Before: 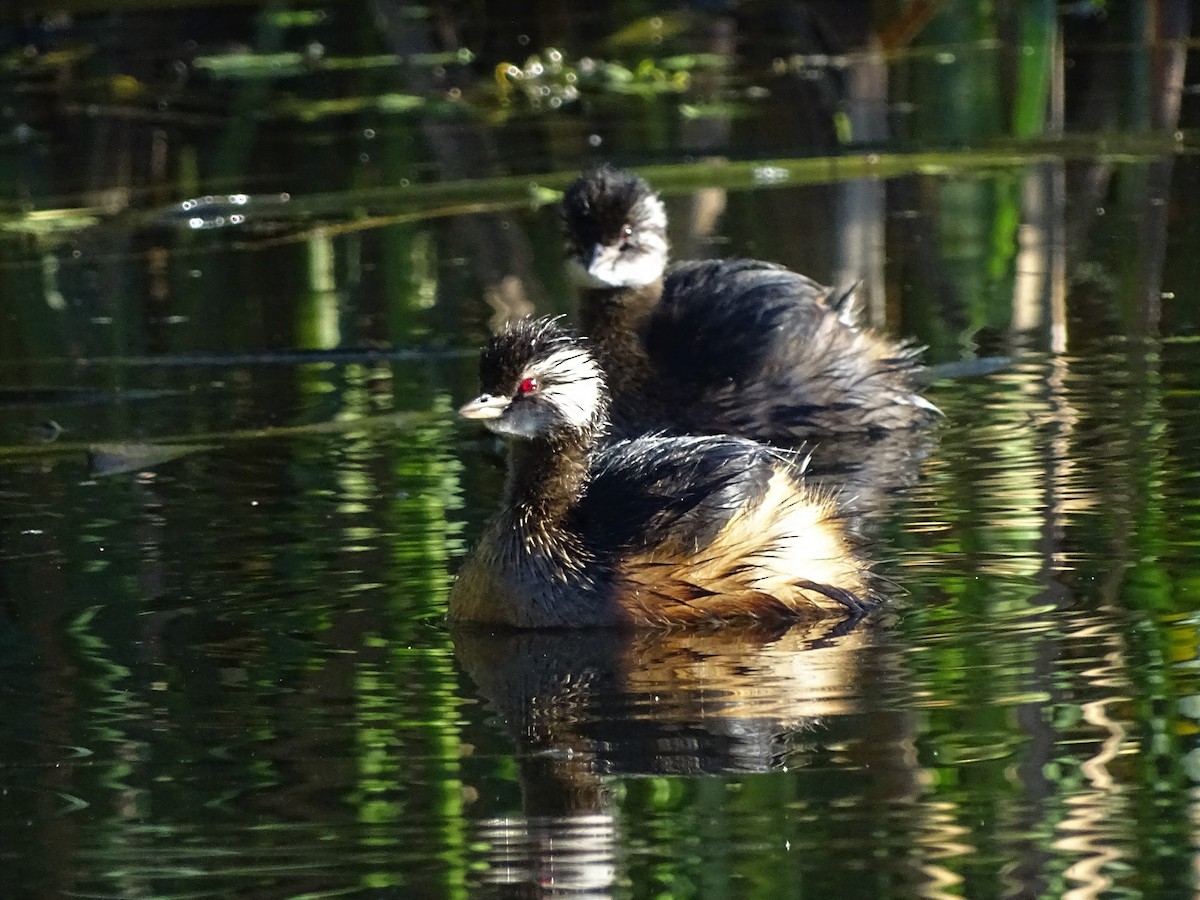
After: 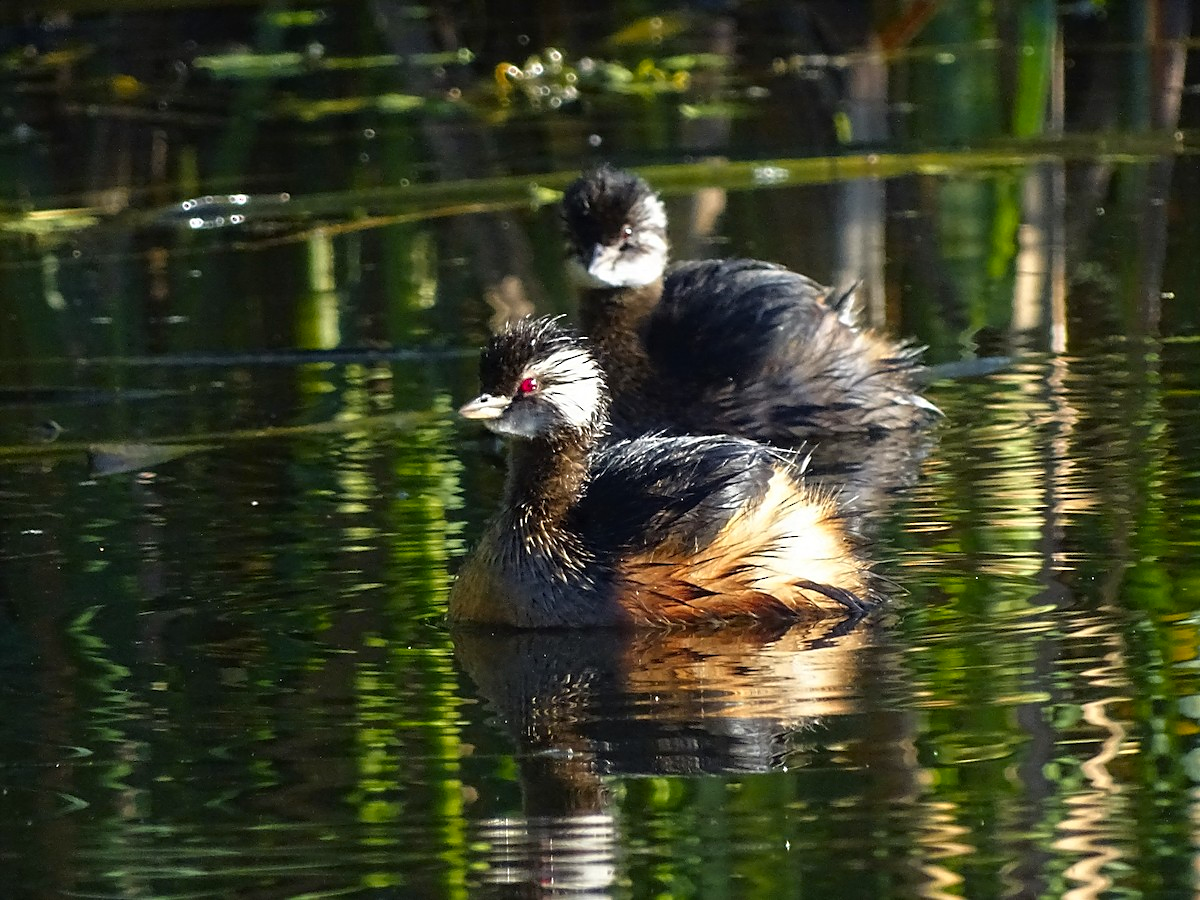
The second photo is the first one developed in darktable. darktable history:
sharpen: radius 1.595, amount 0.367, threshold 1.675
color zones: curves: ch1 [(0.24, 0.629) (0.75, 0.5)]; ch2 [(0.255, 0.454) (0.745, 0.491)]
